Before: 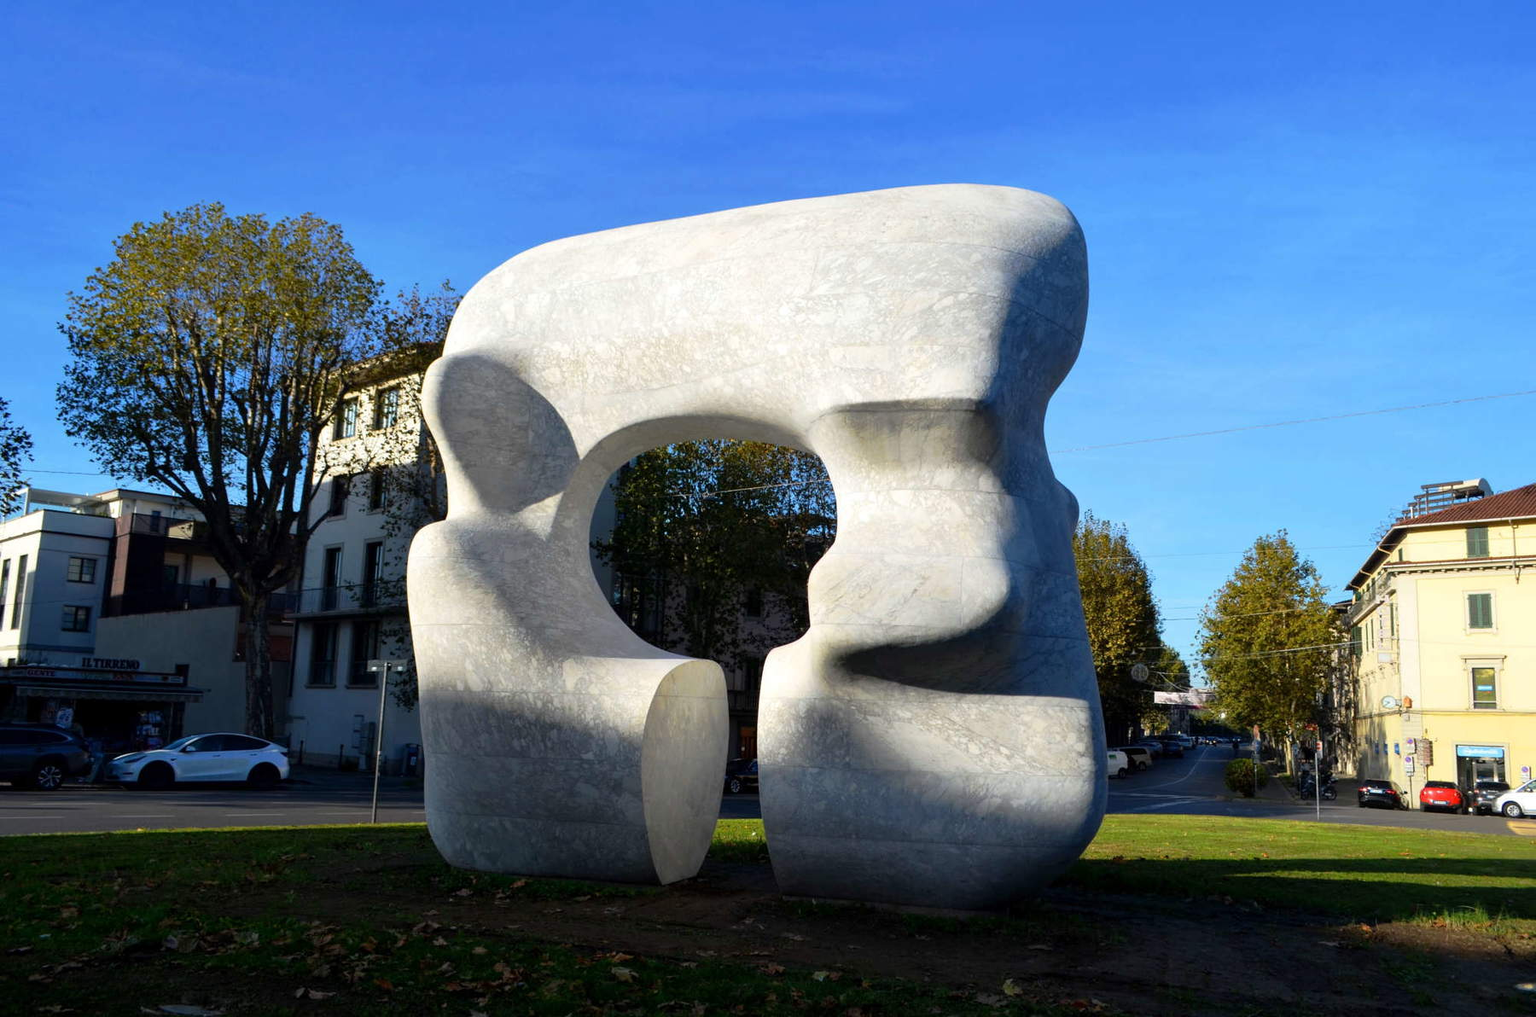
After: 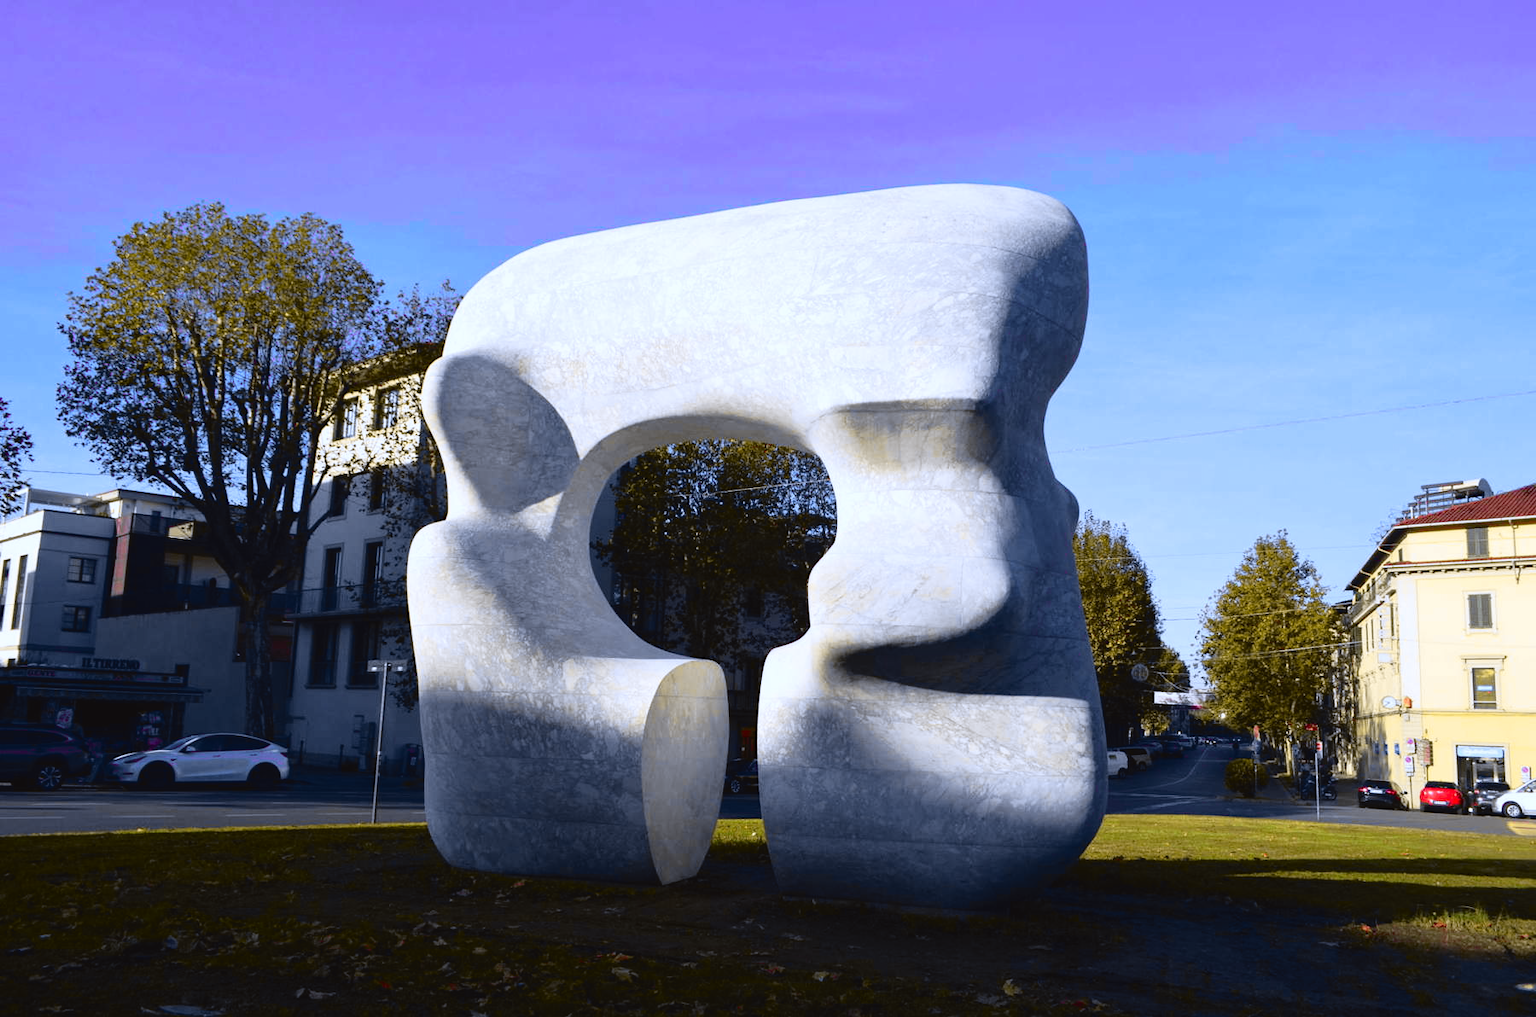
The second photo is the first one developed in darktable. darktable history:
white balance: red 0.931, blue 1.11
tone curve: curves: ch0 [(0, 0.036) (0.119, 0.115) (0.466, 0.498) (0.715, 0.767) (0.817, 0.865) (1, 0.998)]; ch1 [(0, 0) (0.377, 0.424) (0.442, 0.491) (0.487, 0.502) (0.514, 0.512) (0.536, 0.577) (0.66, 0.724) (1, 1)]; ch2 [(0, 0) (0.38, 0.405) (0.463, 0.443) (0.492, 0.486) (0.526, 0.541) (0.578, 0.598) (1, 1)], color space Lab, independent channels, preserve colors none
